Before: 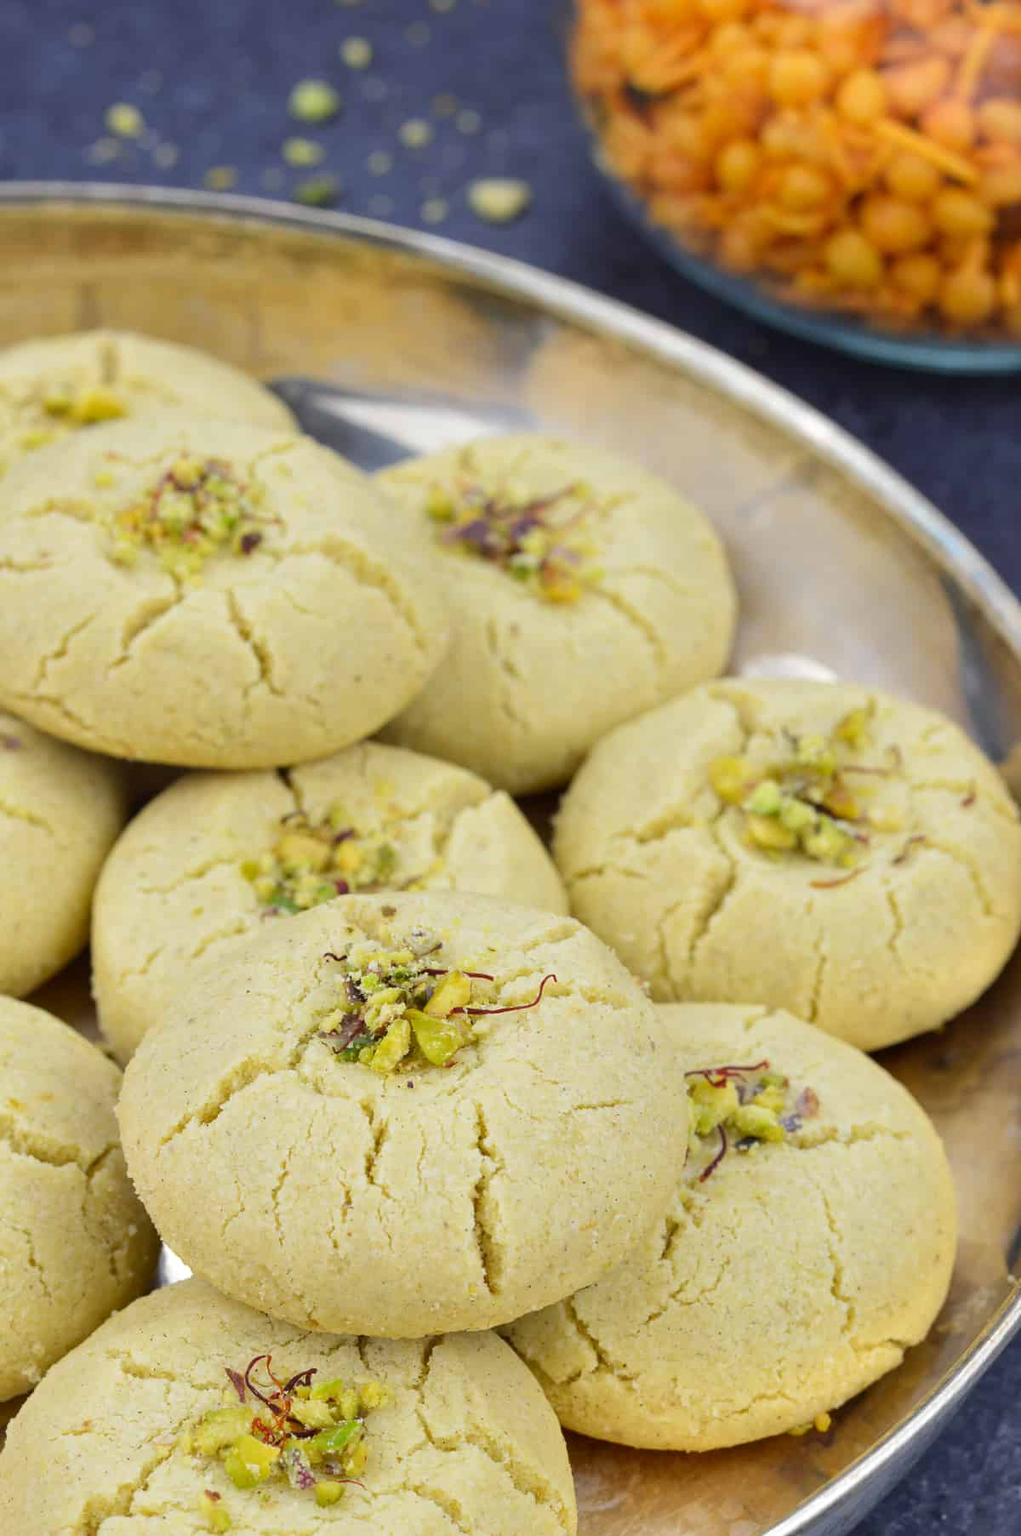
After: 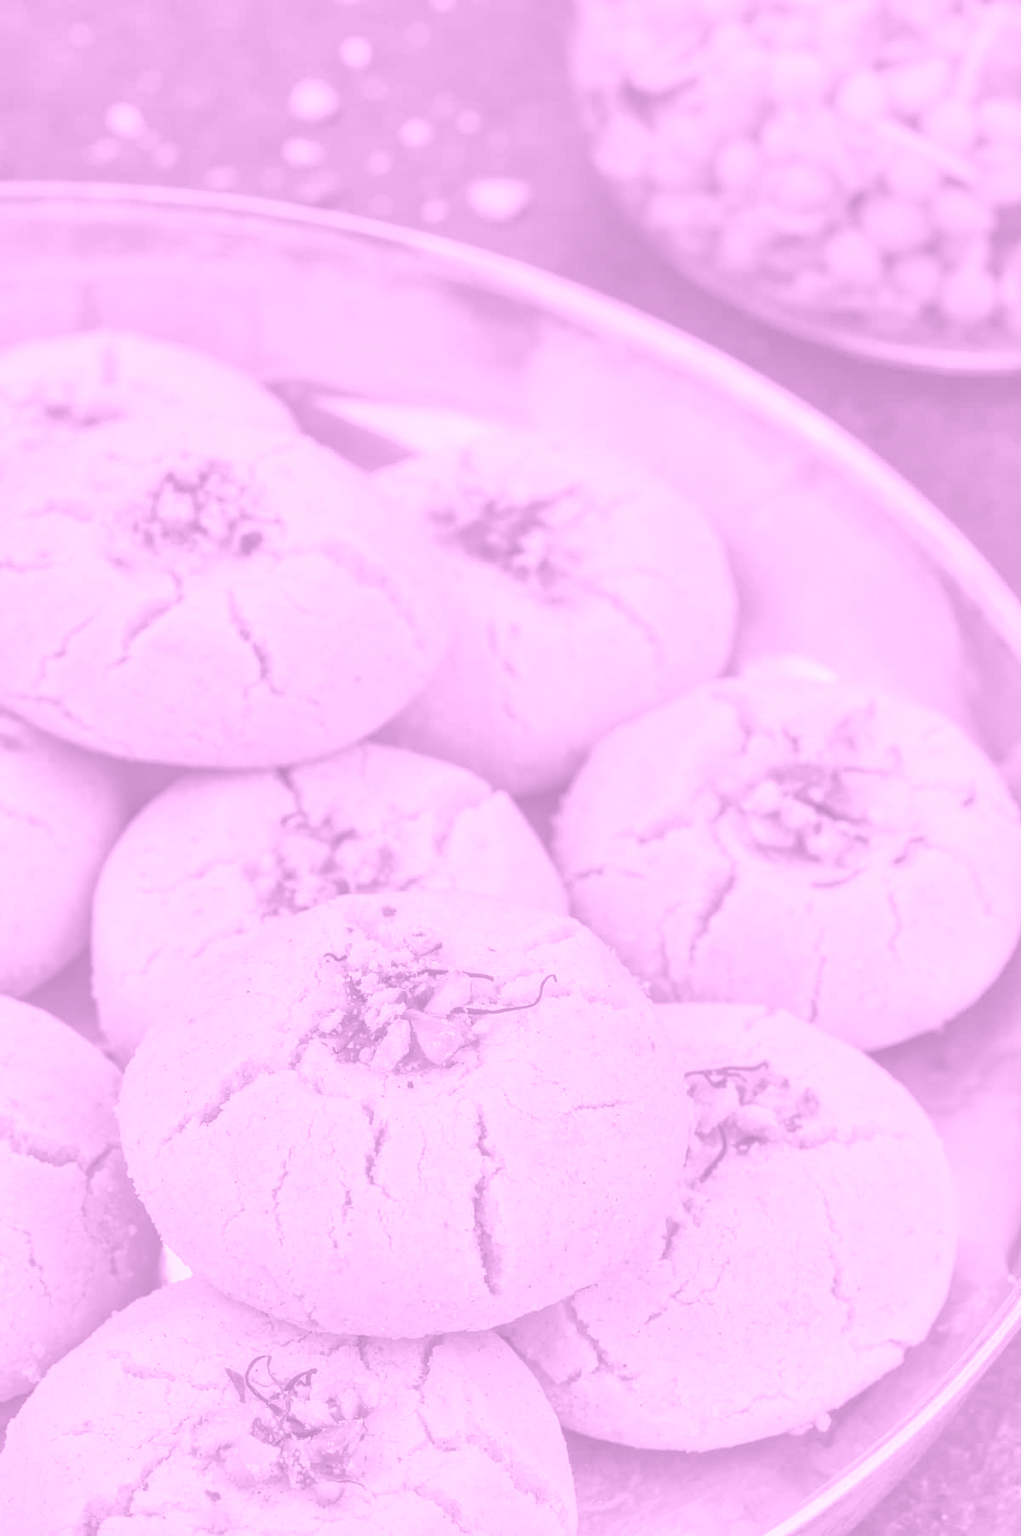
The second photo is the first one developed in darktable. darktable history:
shadows and highlights: shadows 75, highlights -60.85, soften with gaussian
local contrast: detail 154%
colorize: hue 331.2°, saturation 75%, source mix 30.28%, lightness 70.52%, version 1
